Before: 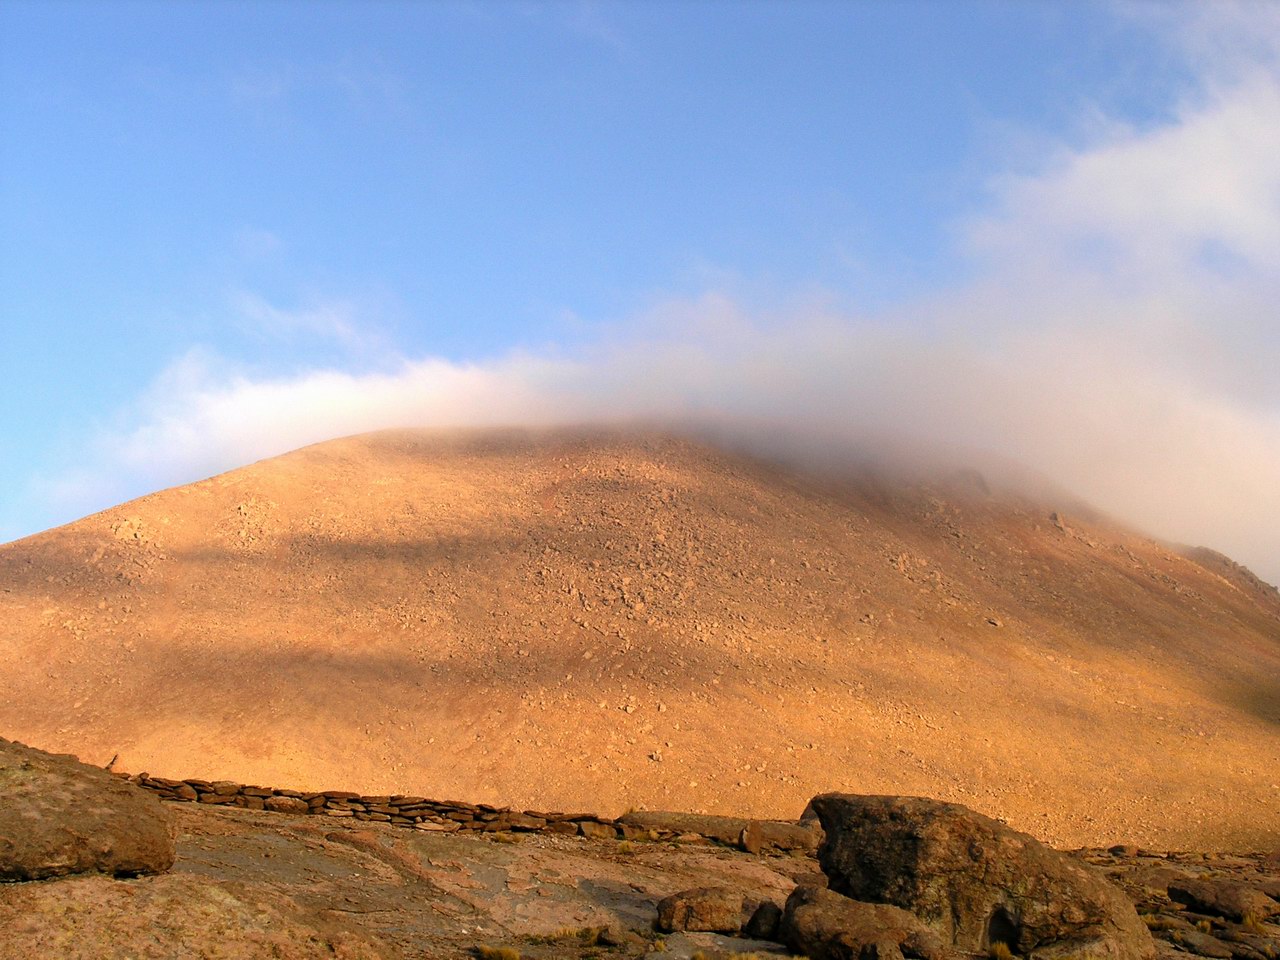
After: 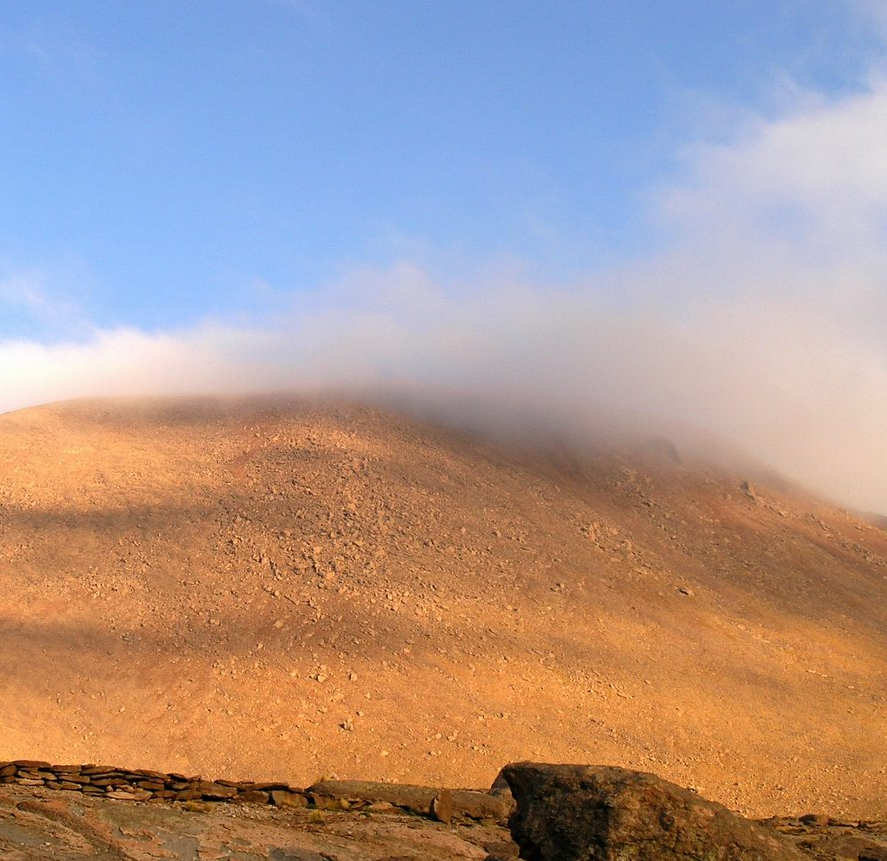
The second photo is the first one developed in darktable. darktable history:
crop and rotate: left 24.173%, top 3.244%, right 6.467%, bottom 7.026%
